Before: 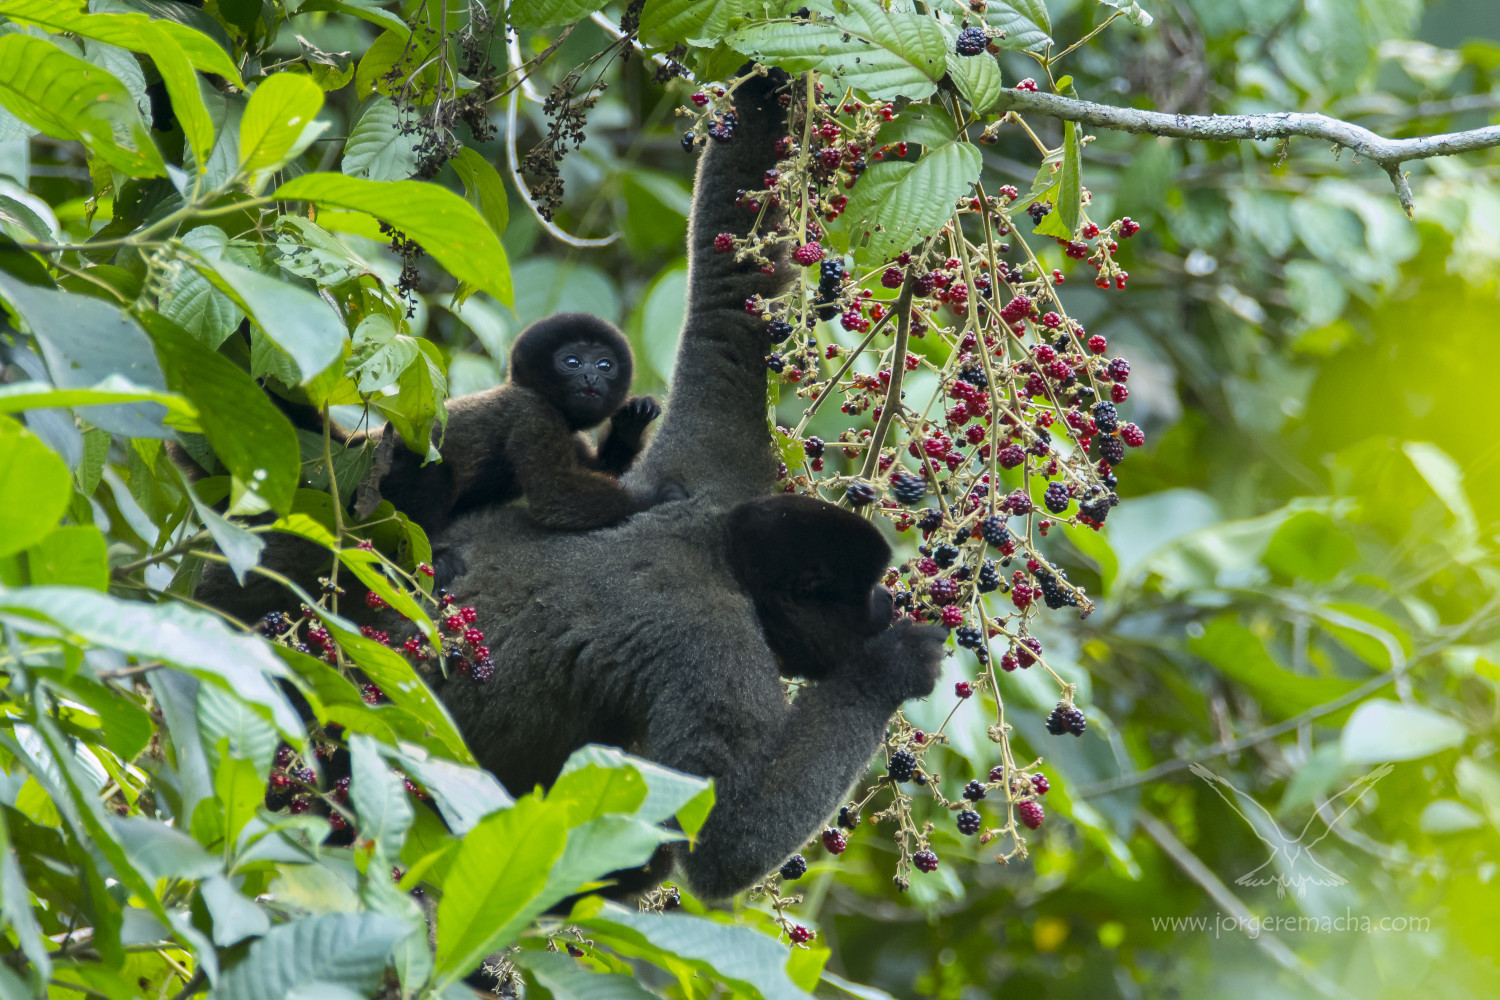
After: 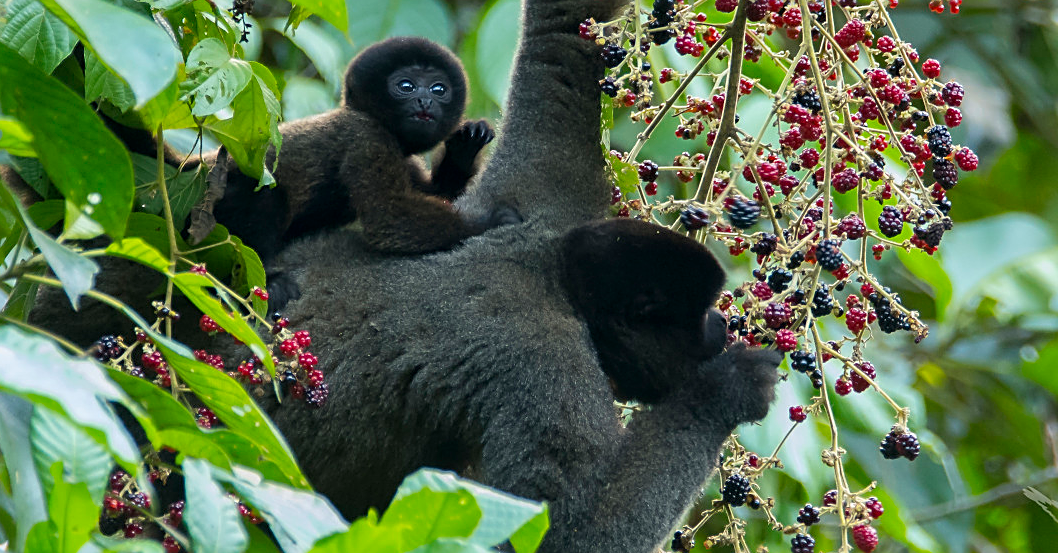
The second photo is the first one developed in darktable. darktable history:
sharpen: on, module defaults
crop: left 11.123%, top 27.61%, right 18.3%, bottom 17.034%
